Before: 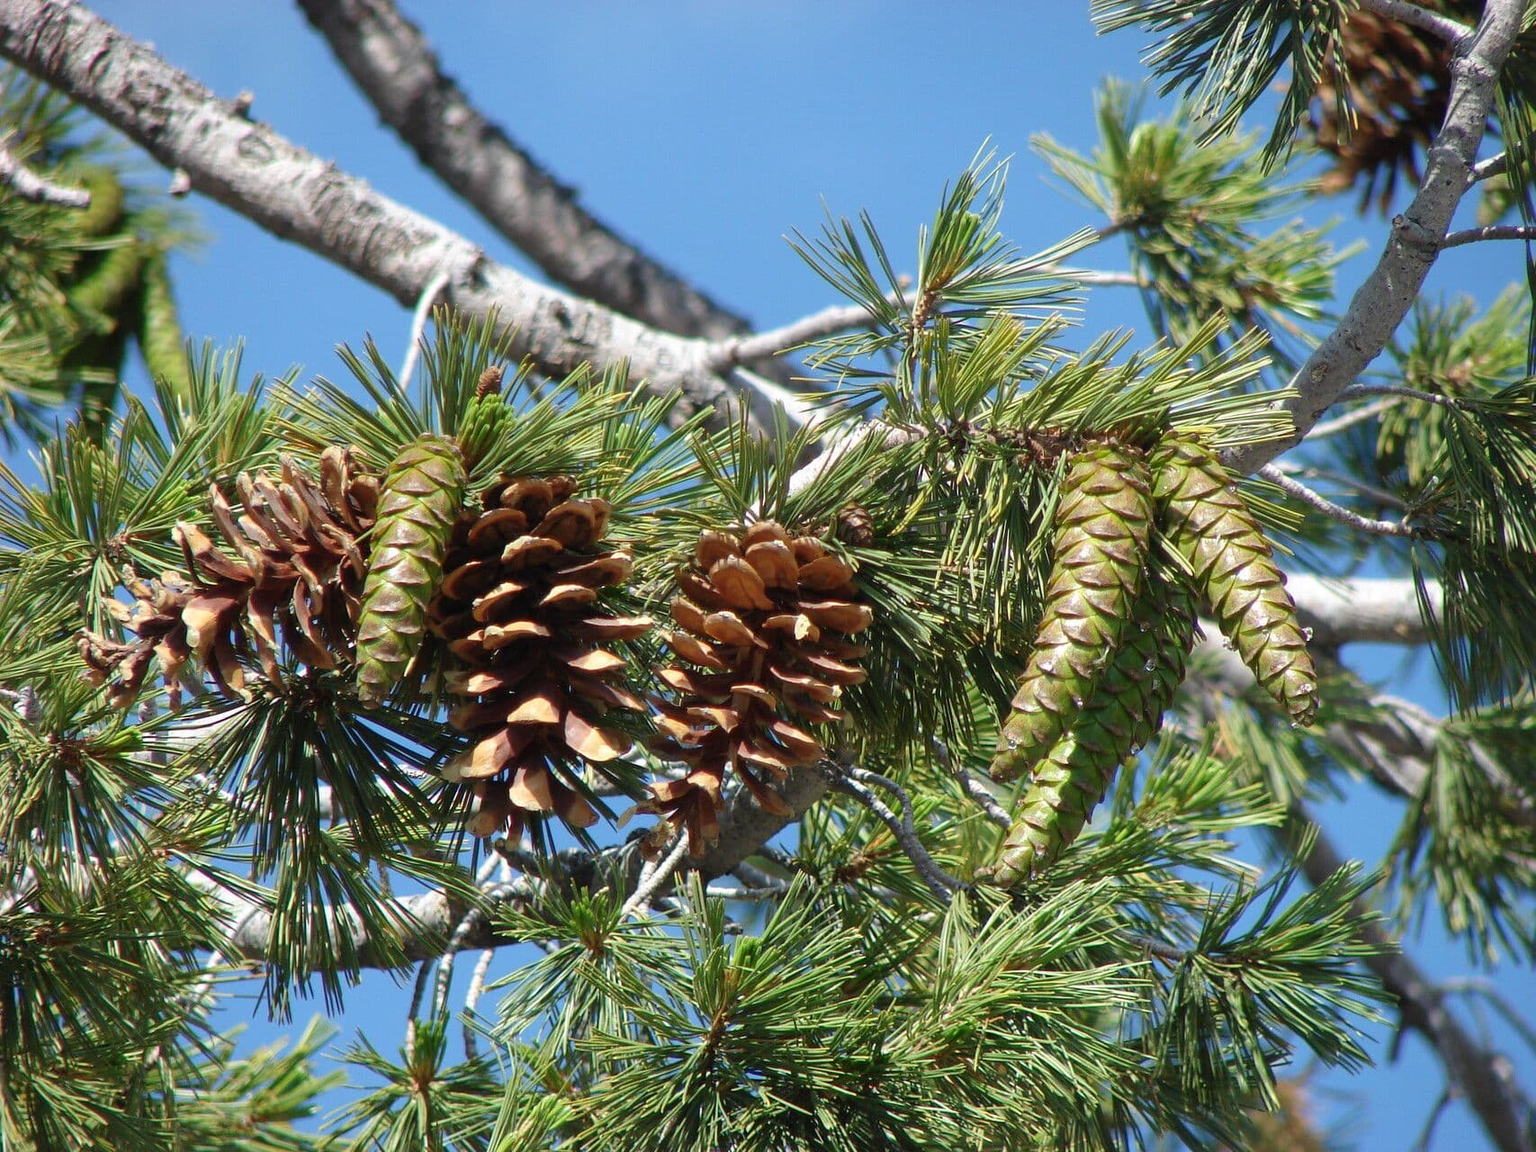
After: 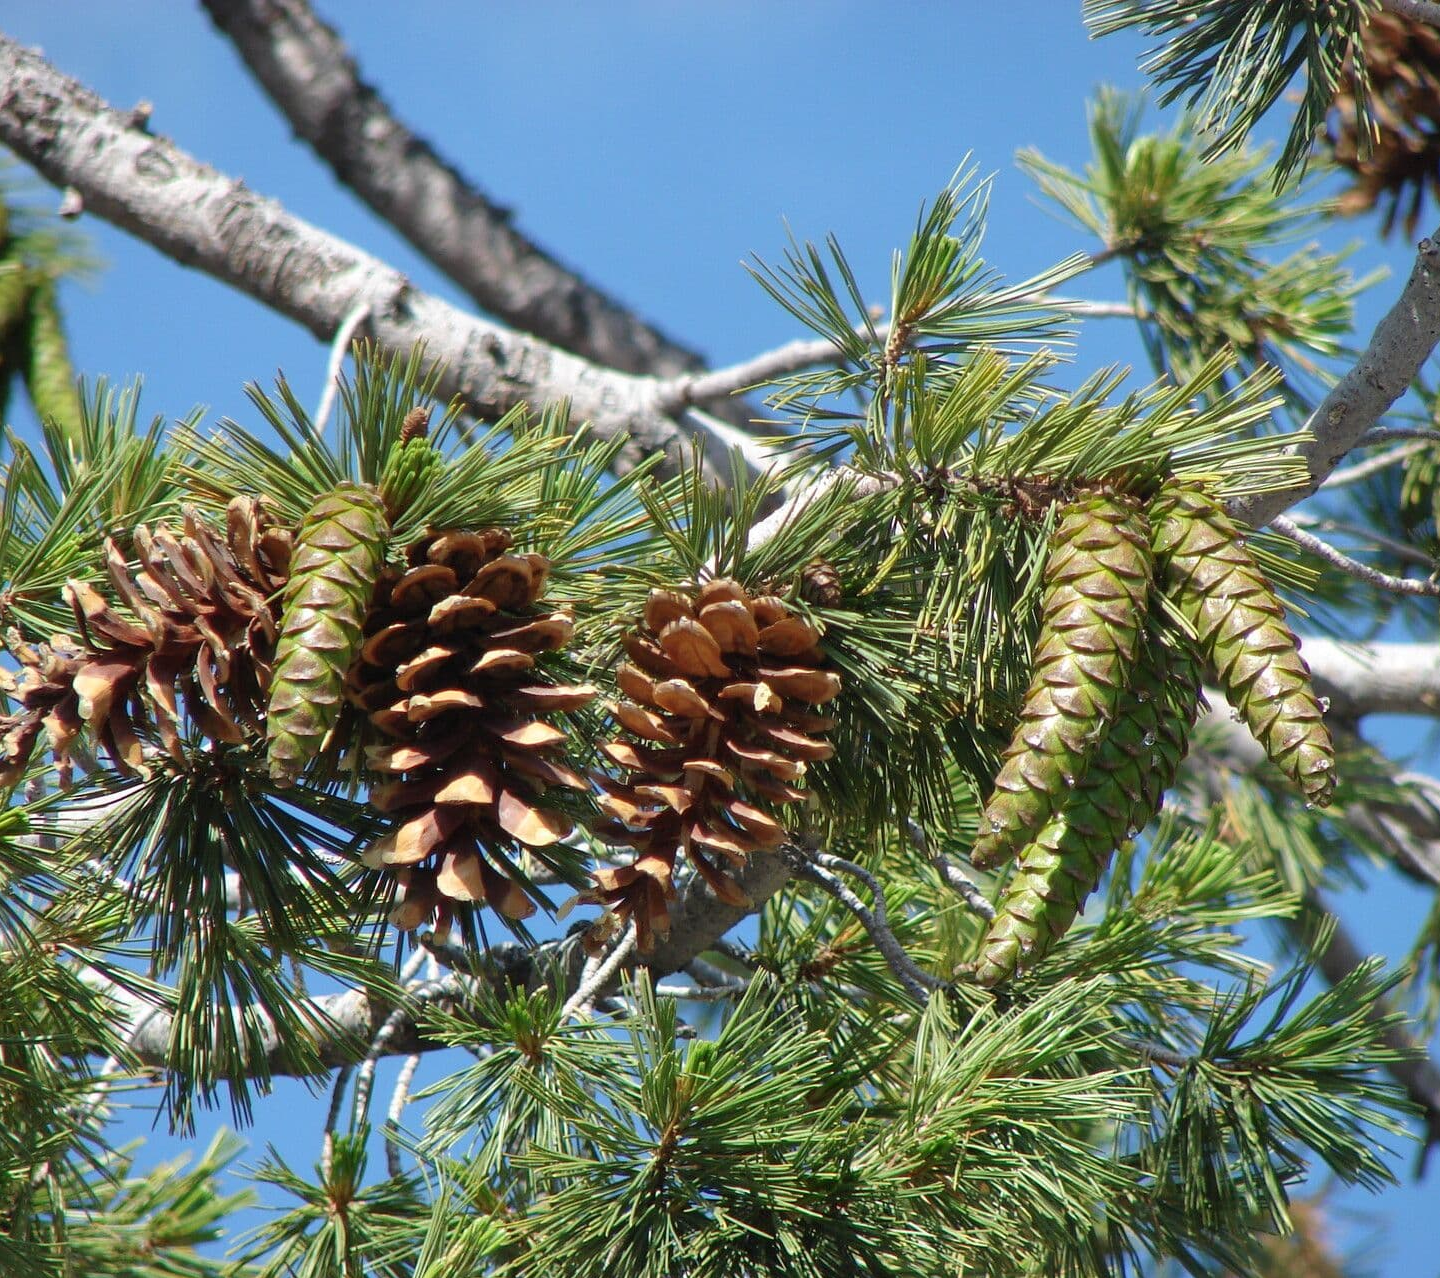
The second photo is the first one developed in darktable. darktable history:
shadows and highlights: shadows 37.27, highlights -28.18, soften with gaussian
crop: left 7.598%, right 7.873%
